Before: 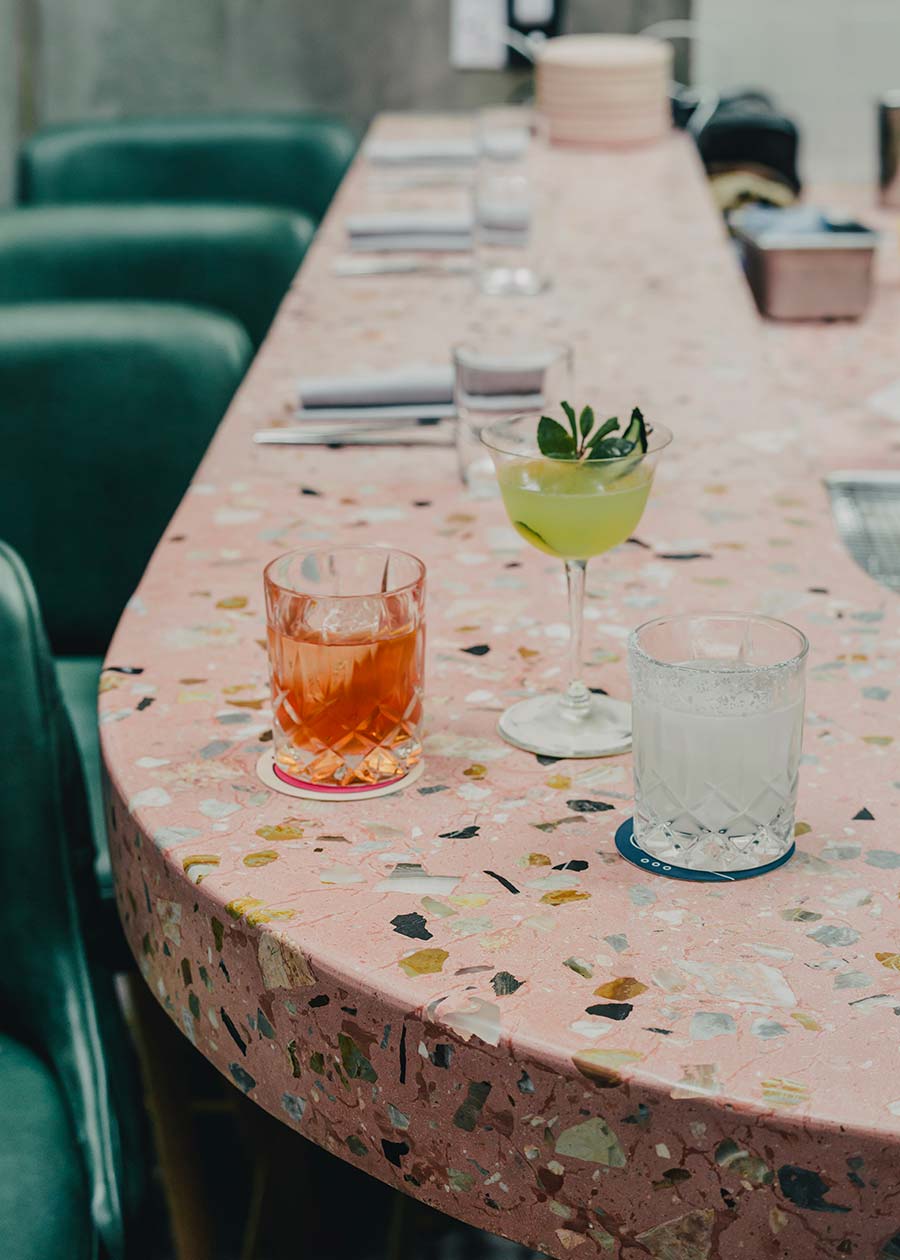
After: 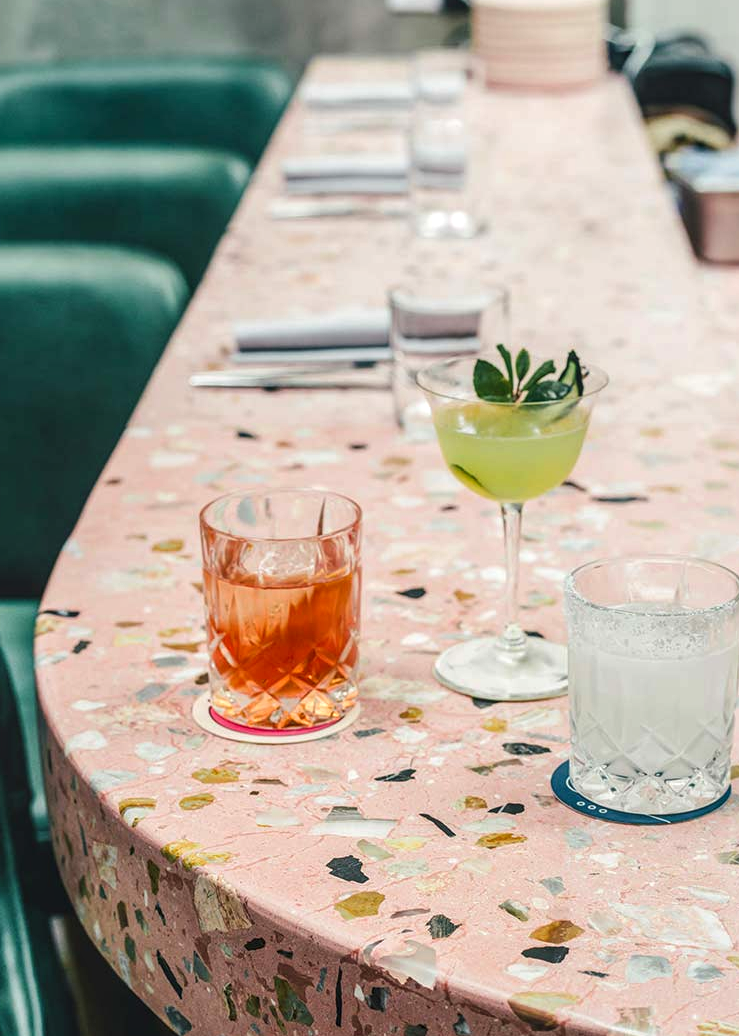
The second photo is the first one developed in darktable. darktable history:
exposure: black level correction -0.002, exposure 0.54 EV, compensate highlight preservation false
crop and rotate: left 7.196%, top 4.574%, right 10.605%, bottom 13.178%
local contrast: on, module defaults
